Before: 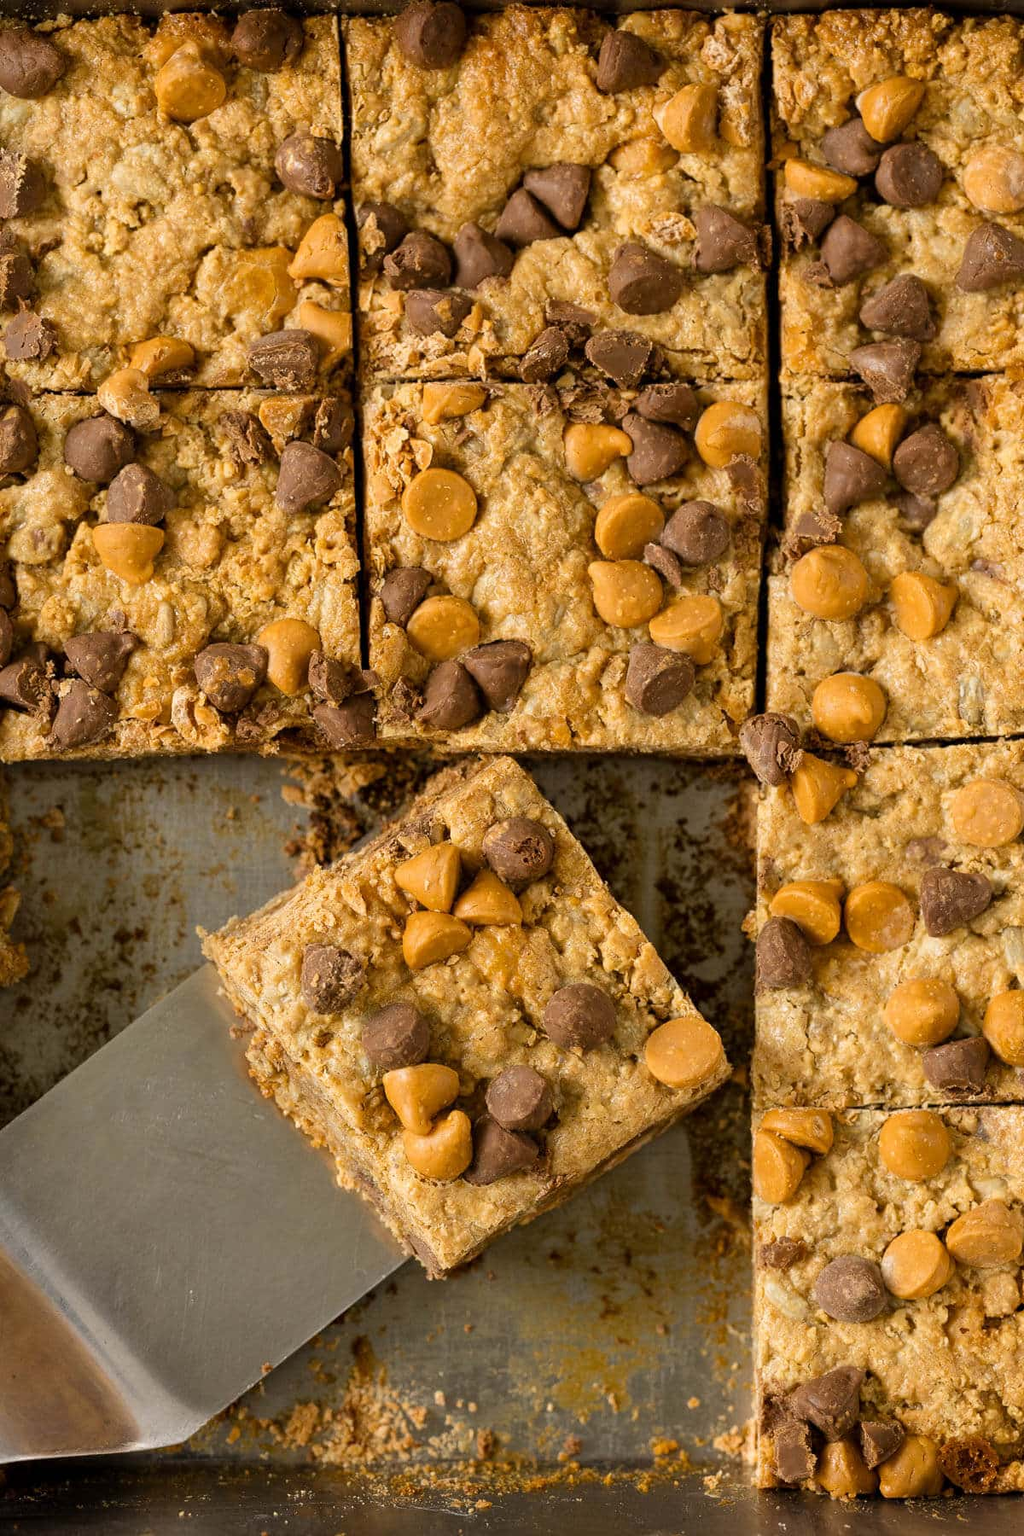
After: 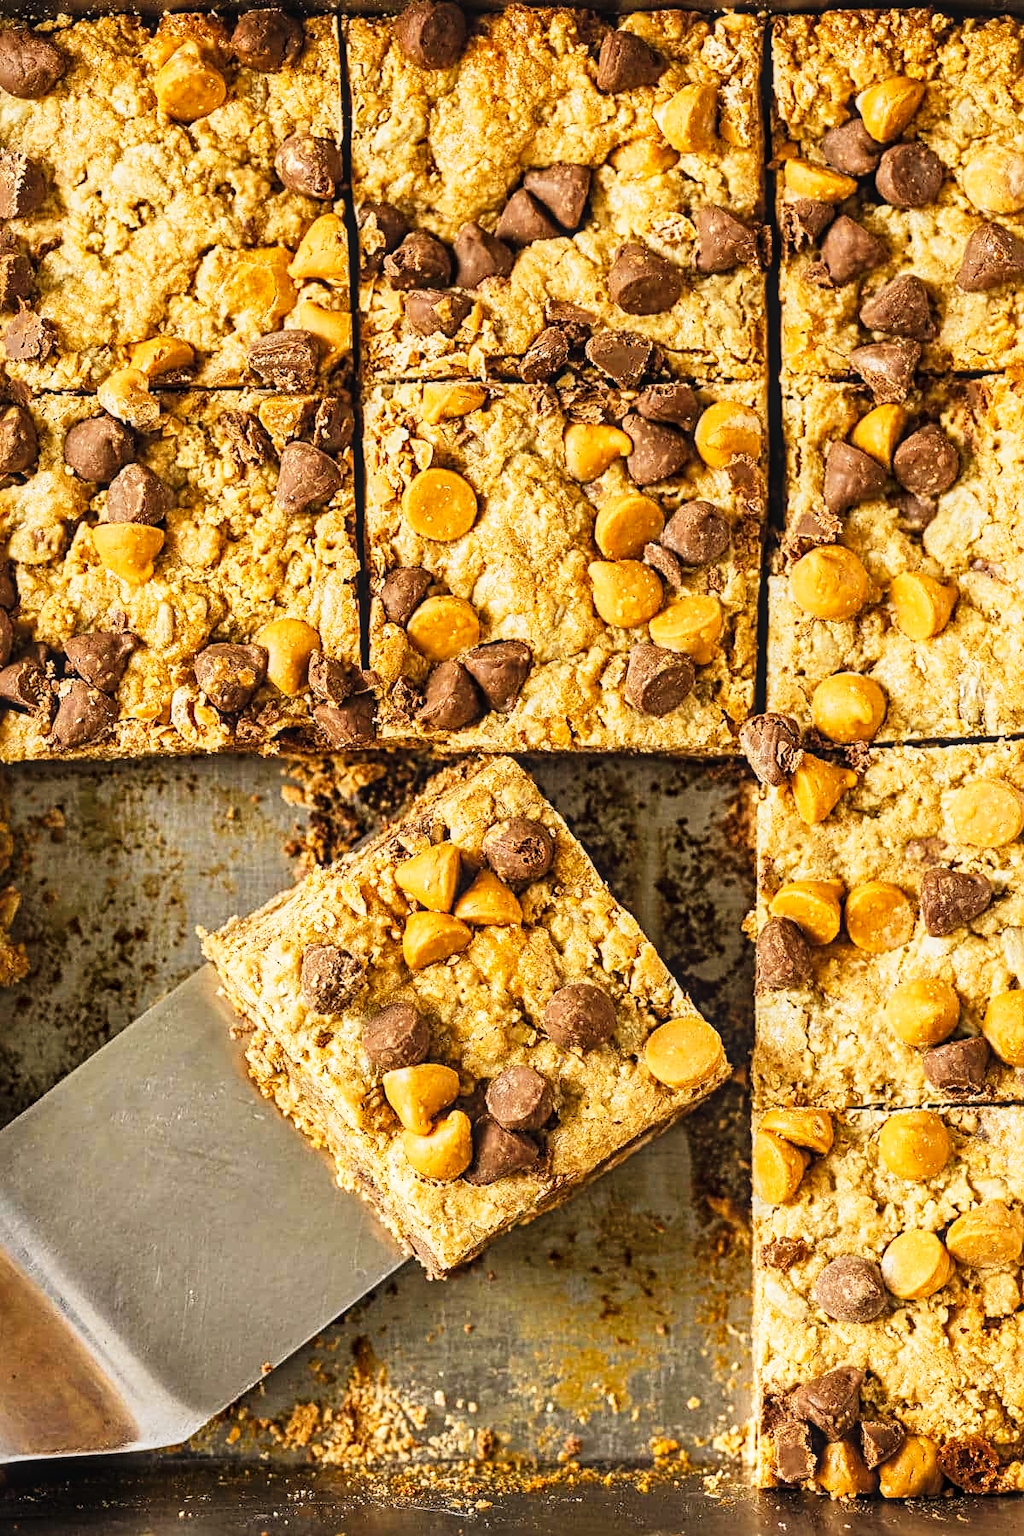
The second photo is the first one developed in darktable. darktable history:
tone curve: curves: ch0 [(0, 0.032) (0.181, 0.156) (0.751, 0.829) (1, 1)], preserve colors none
local contrast: on, module defaults
sharpen: radius 3.952
base curve: curves: ch0 [(0, 0) (0.088, 0.125) (0.176, 0.251) (0.354, 0.501) (0.613, 0.749) (1, 0.877)], preserve colors none
